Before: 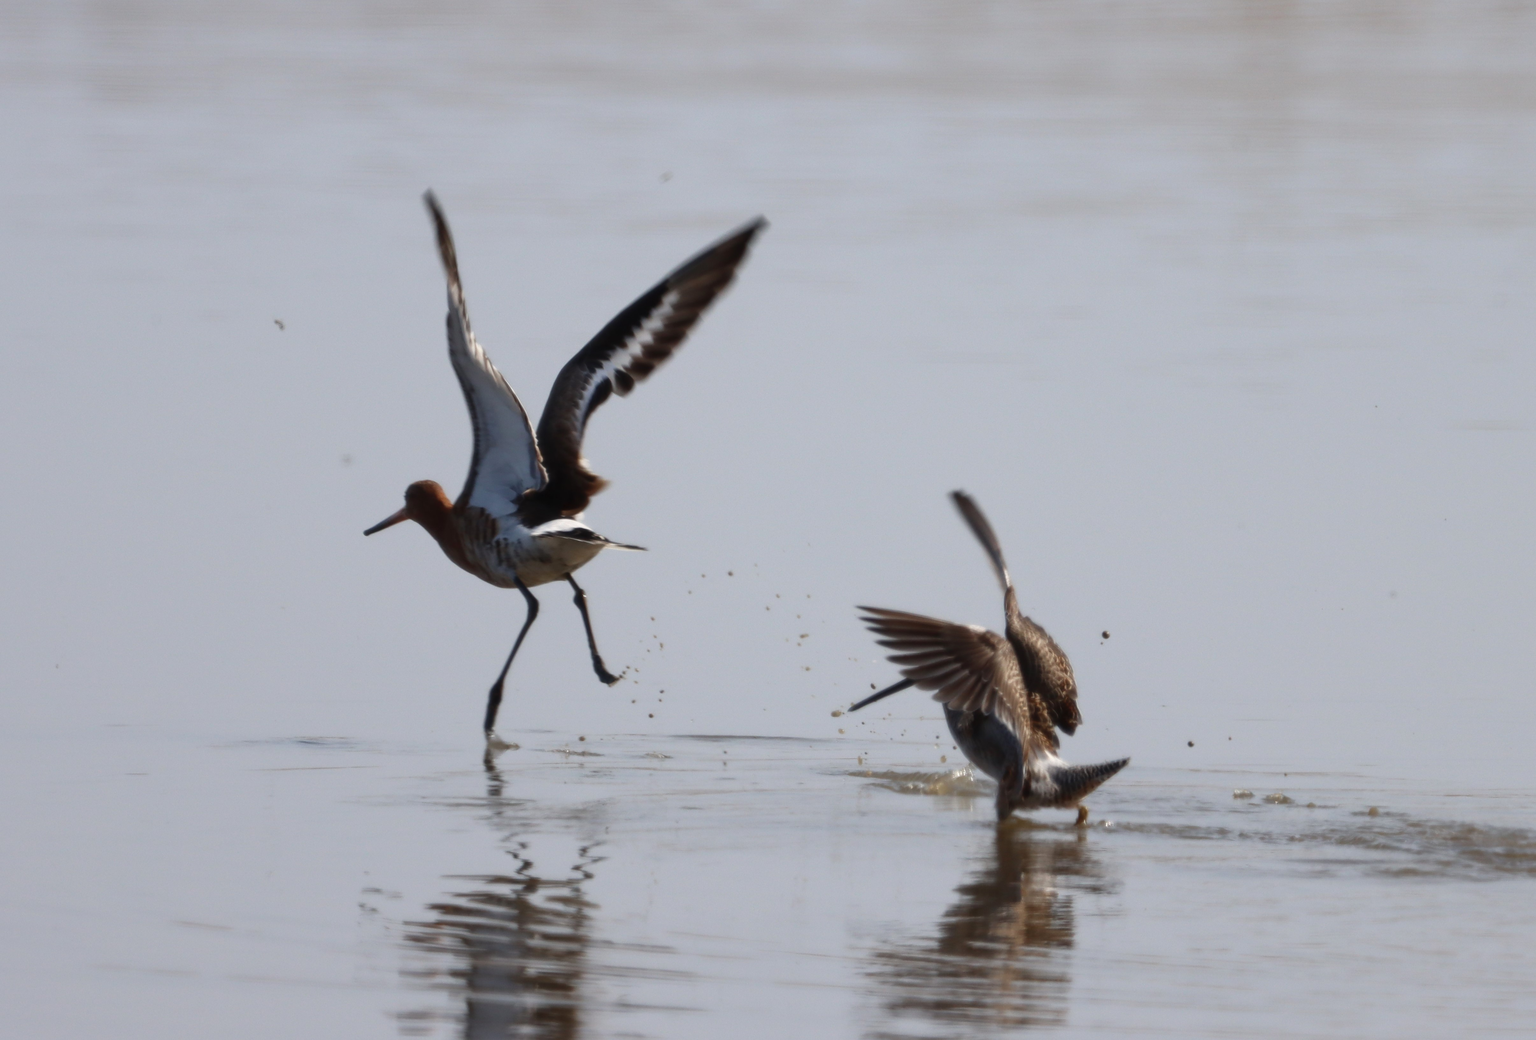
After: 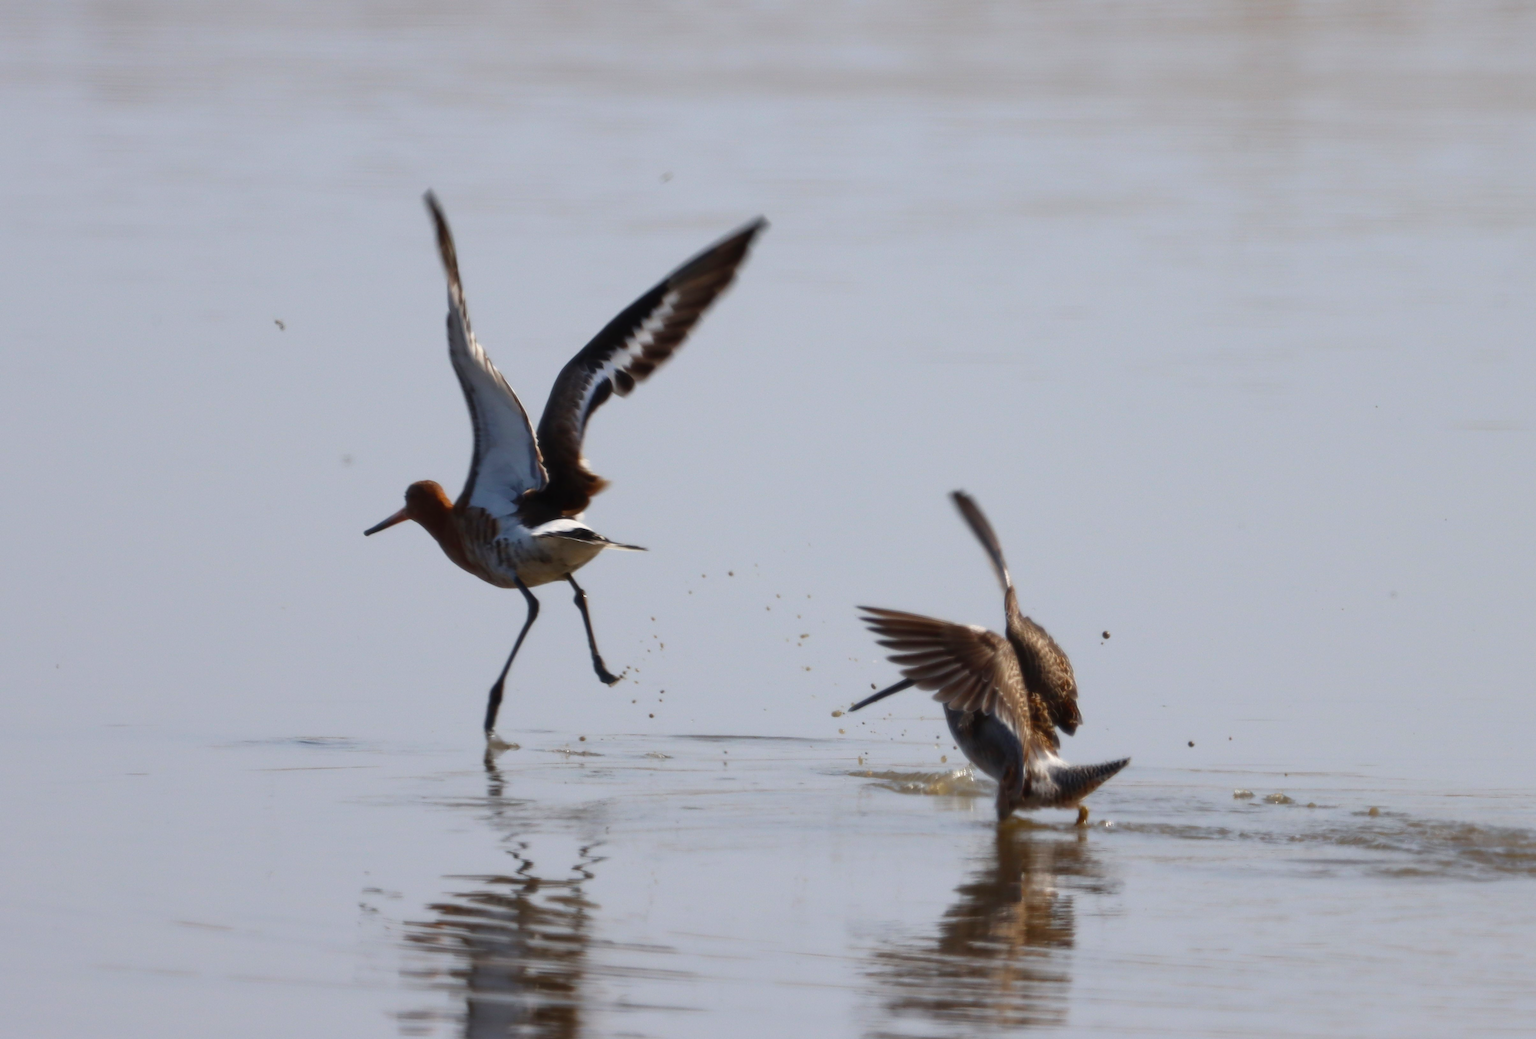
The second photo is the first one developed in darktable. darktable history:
color balance rgb: perceptual saturation grading › global saturation 29.655%
